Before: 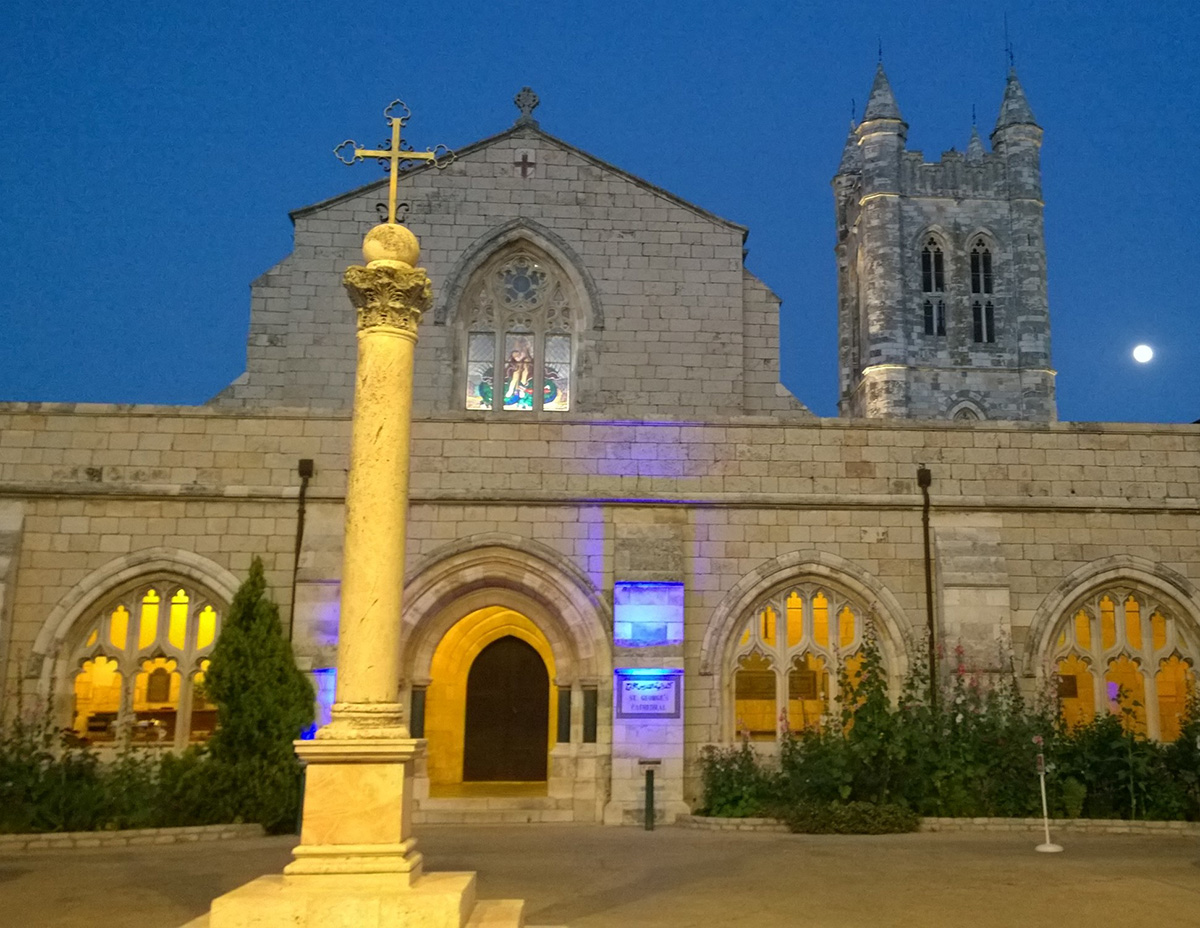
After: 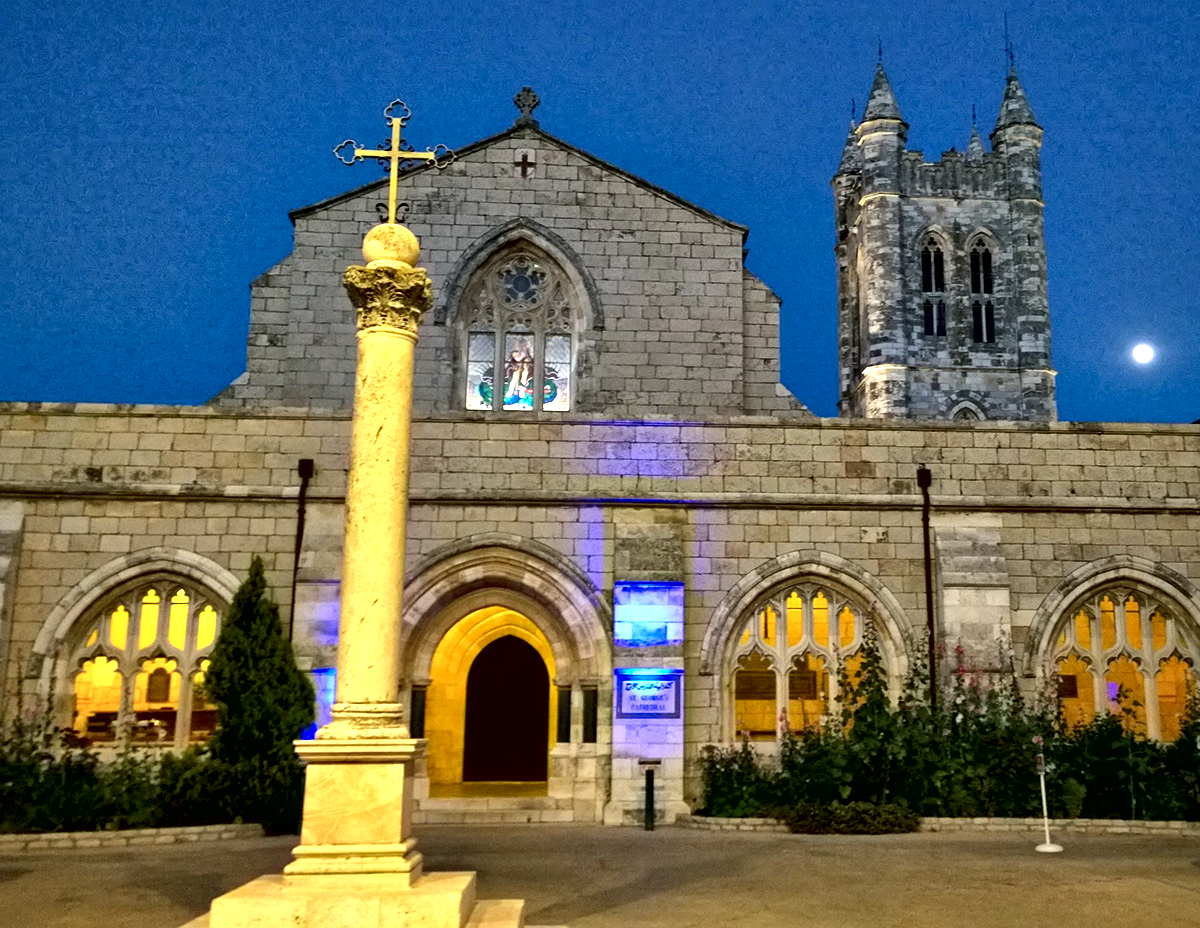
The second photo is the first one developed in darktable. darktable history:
contrast equalizer: octaves 7, y [[0.627 ×6], [0.563 ×6], [0 ×6], [0 ×6], [0 ×6]]
local contrast: mode bilateral grid, contrast 20, coarseness 50, detail 150%, midtone range 0.2
white balance: red 0.983, blue 1.036
